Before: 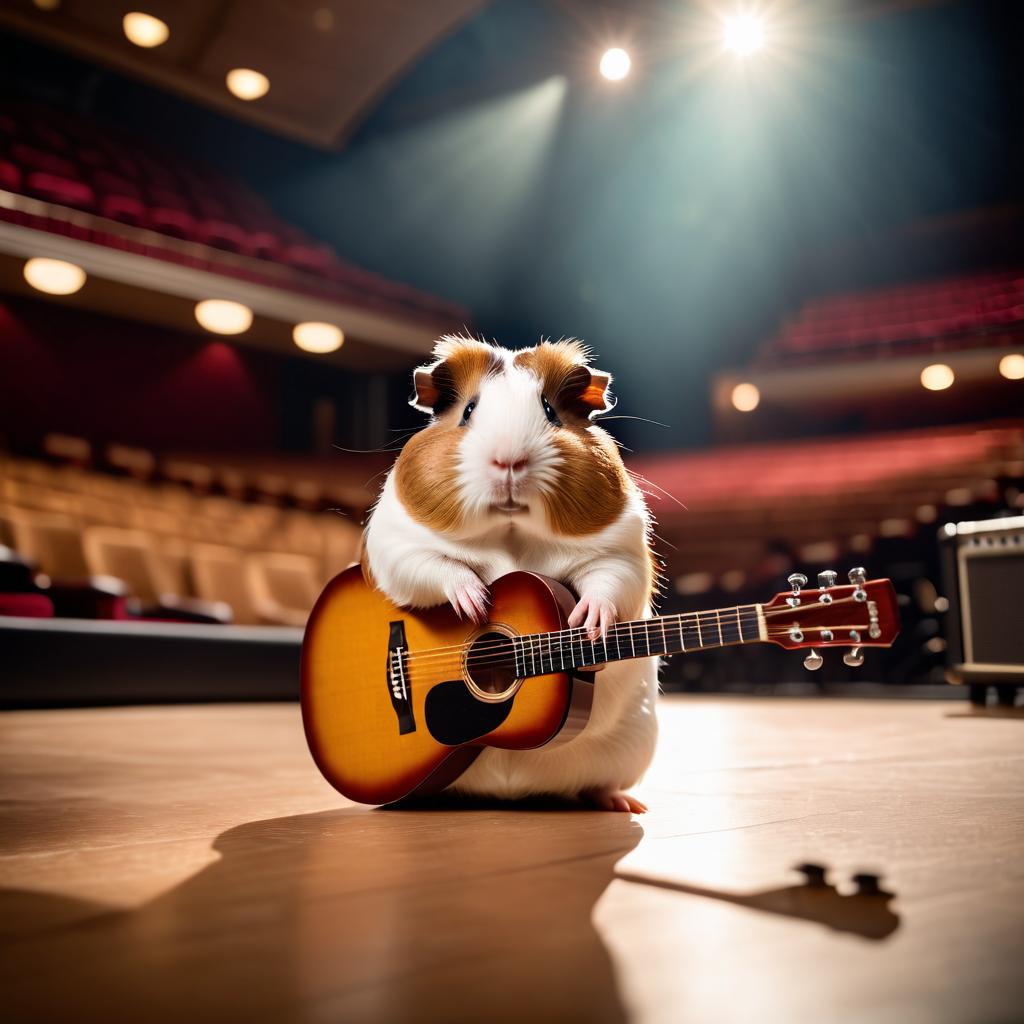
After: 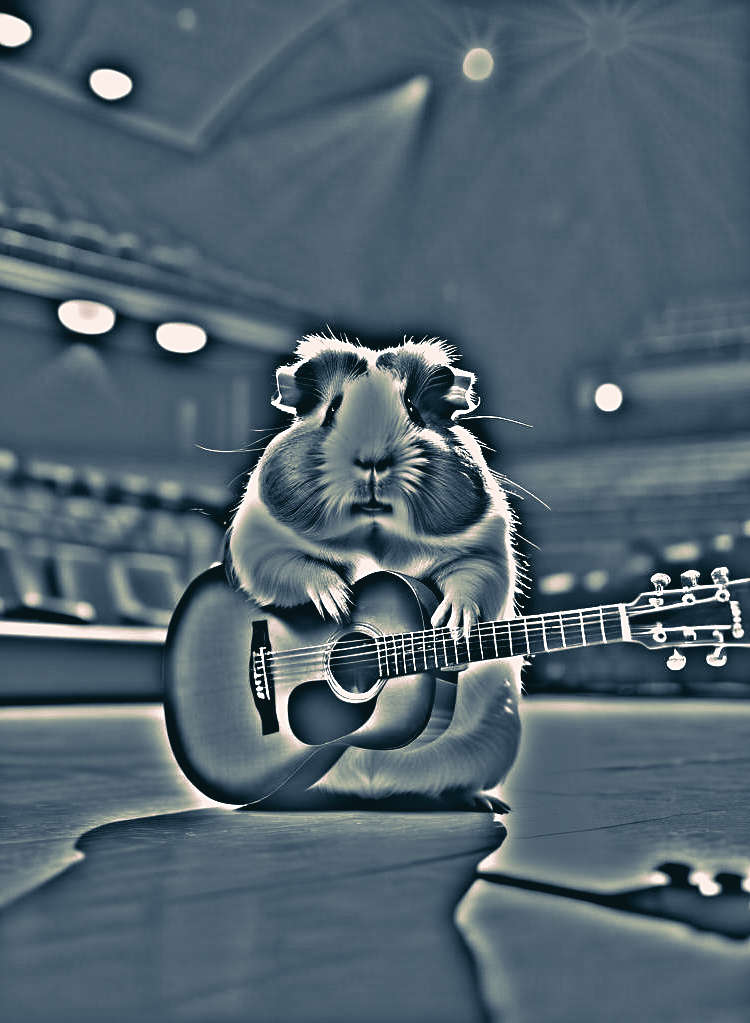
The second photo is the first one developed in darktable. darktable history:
sharpen: amount 0.2
rgb curve: curves: ch0 [(0.123, 0.061) (0.995, 0.887)]; ch1 [(0.06, 0.116) (1, 0.906)]; ch2 [(0, 0) (0.824, 0.69) (1, 1)], mode RGB, independent channels, compensate middle gray true
highpass: on, module defaults
crop: left 13.443%, right 13.31%
split-toning: shadows › hue 226.8°, shadows › saturation 0.56, highlights › hue 28.8°, balance -40, compress 0%
